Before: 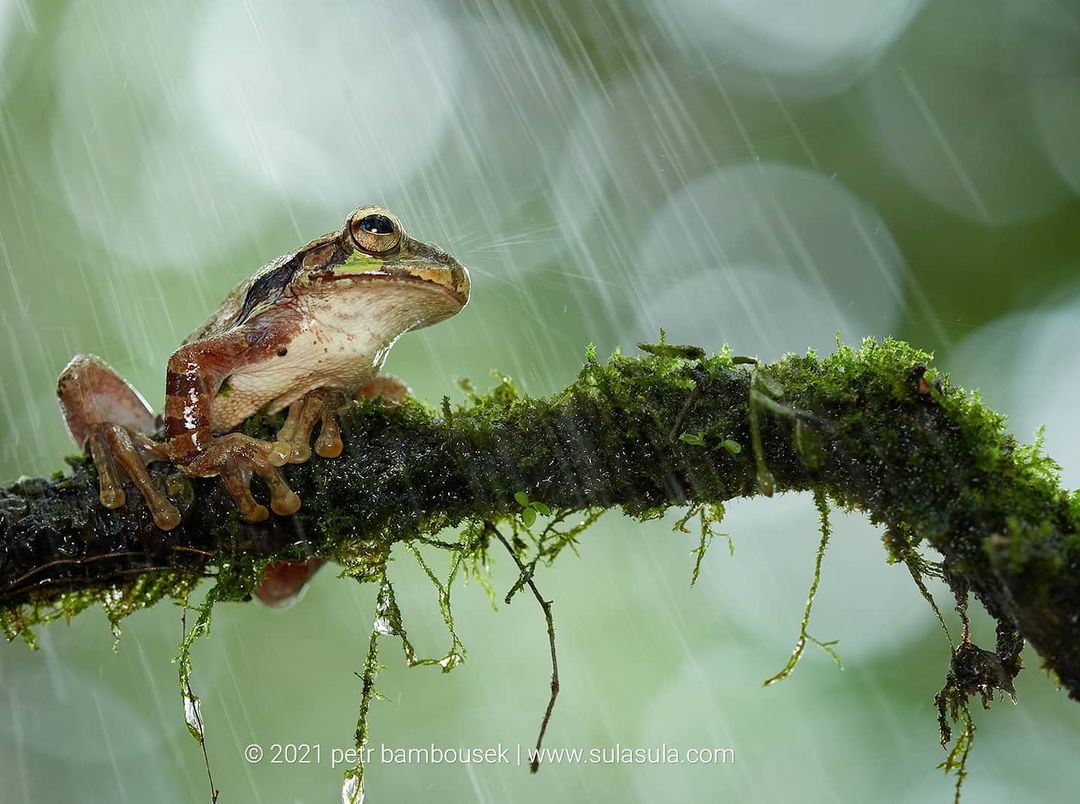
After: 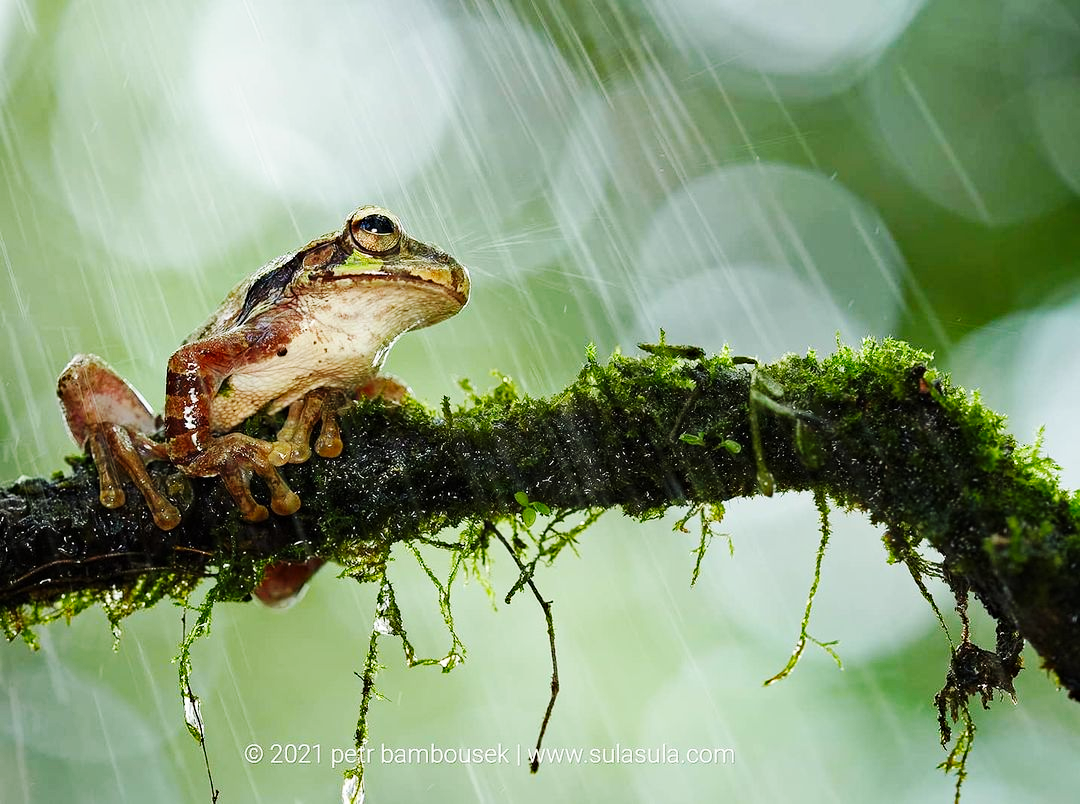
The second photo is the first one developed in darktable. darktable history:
base curve: curves: ch0 [(0, 0) (0.032, 0.025) (0.121, 0.166) (0.206, 0.329) (0.605, 0.79) (1, 1)], preserve colors none
haze removal: compatibility mode true, adaptive false
tone equalizer: edges refinement/feathering 500, mask exposure compensation -1.57 EV, preserve details no
